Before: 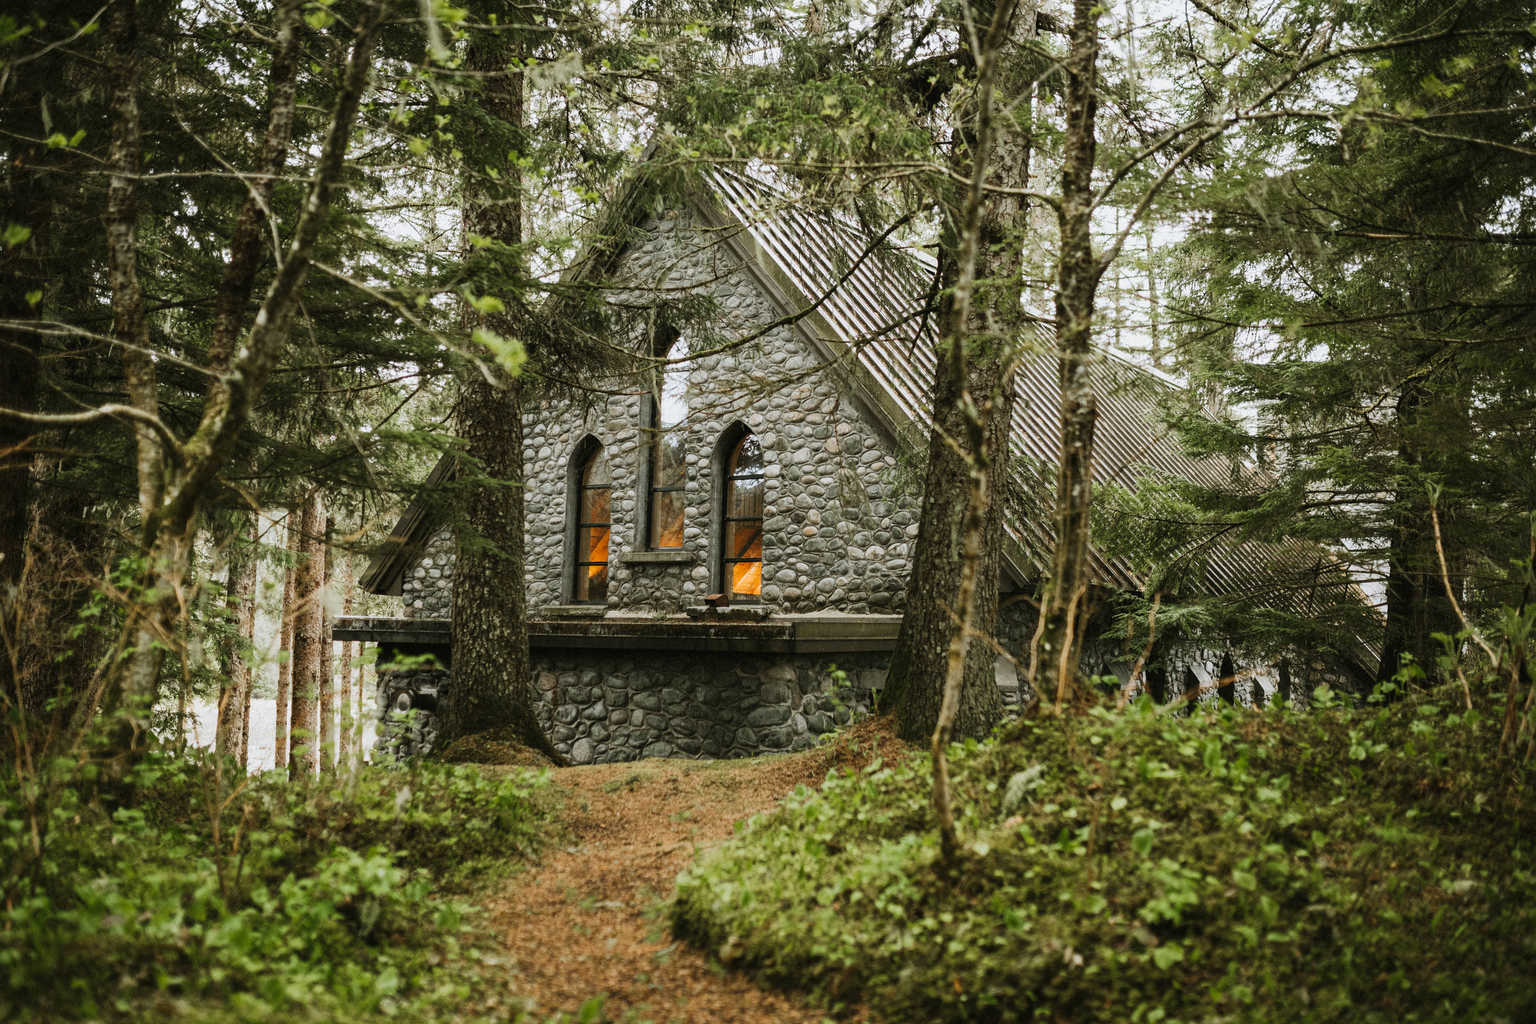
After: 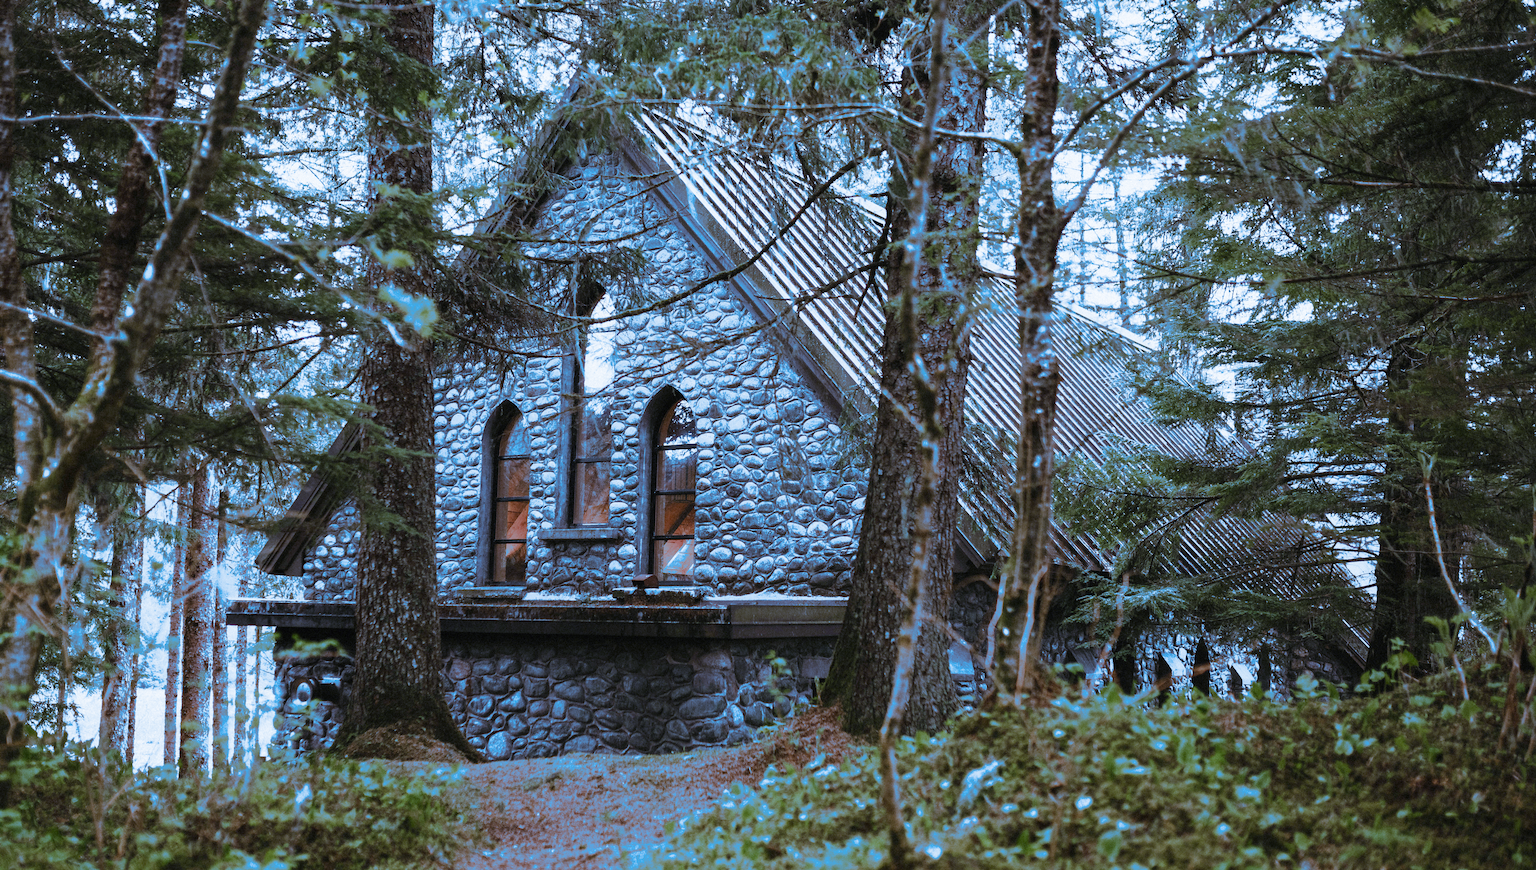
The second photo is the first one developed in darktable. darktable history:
white balance: red 0.98, blue 1.61
crop: left 8.155%, top 6.611%, bottom 15.385%
velvia: on, module defaults
split-toning: shadows › hue 220°, shadows › saturation 0.64, highlights › hue 220°, highlights › saturation 0.64, balance 0, compress 5.22%
